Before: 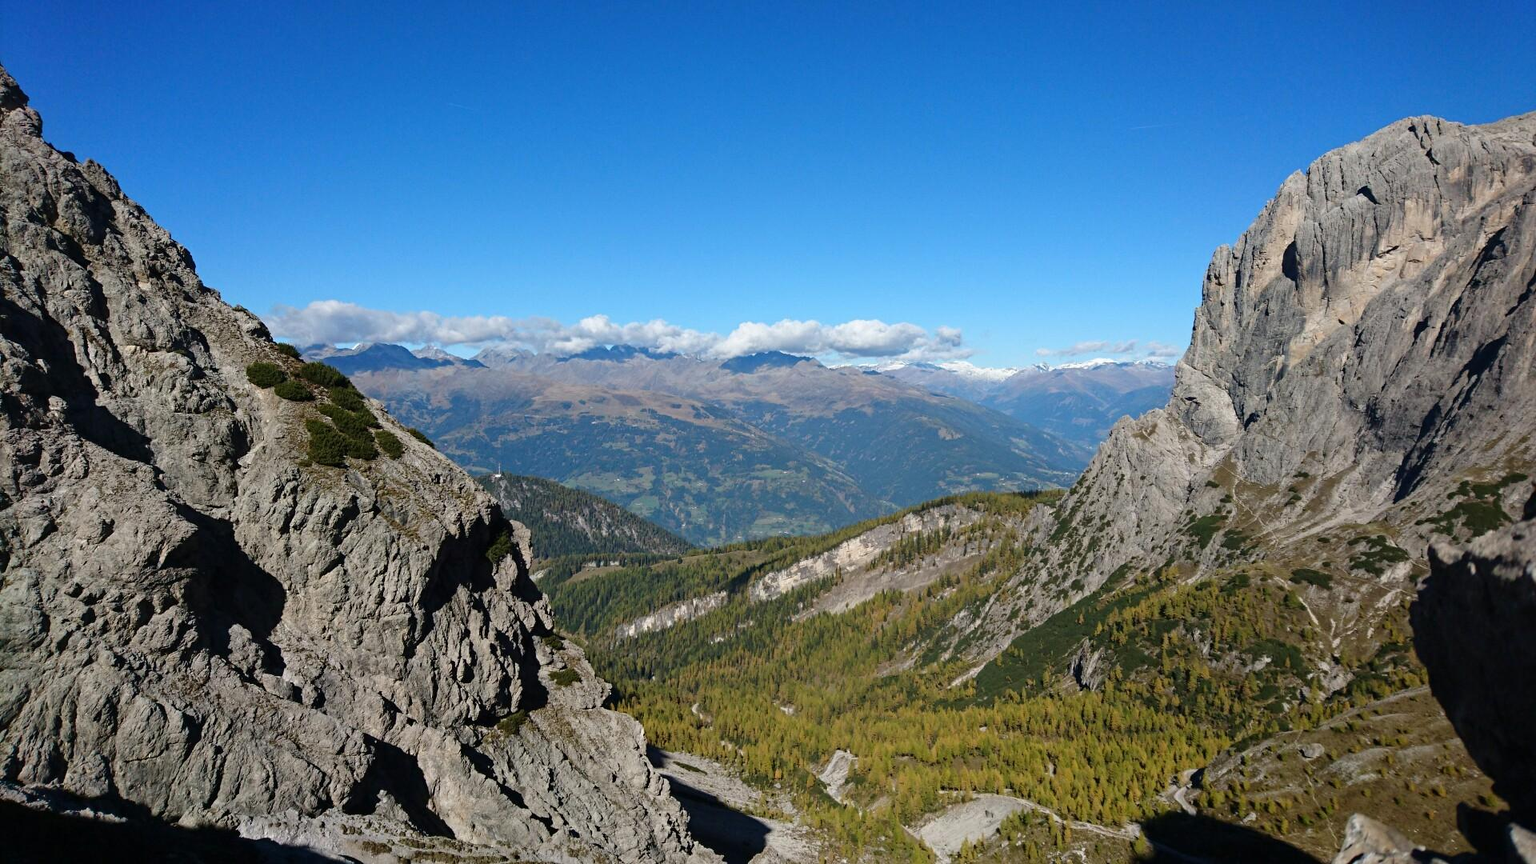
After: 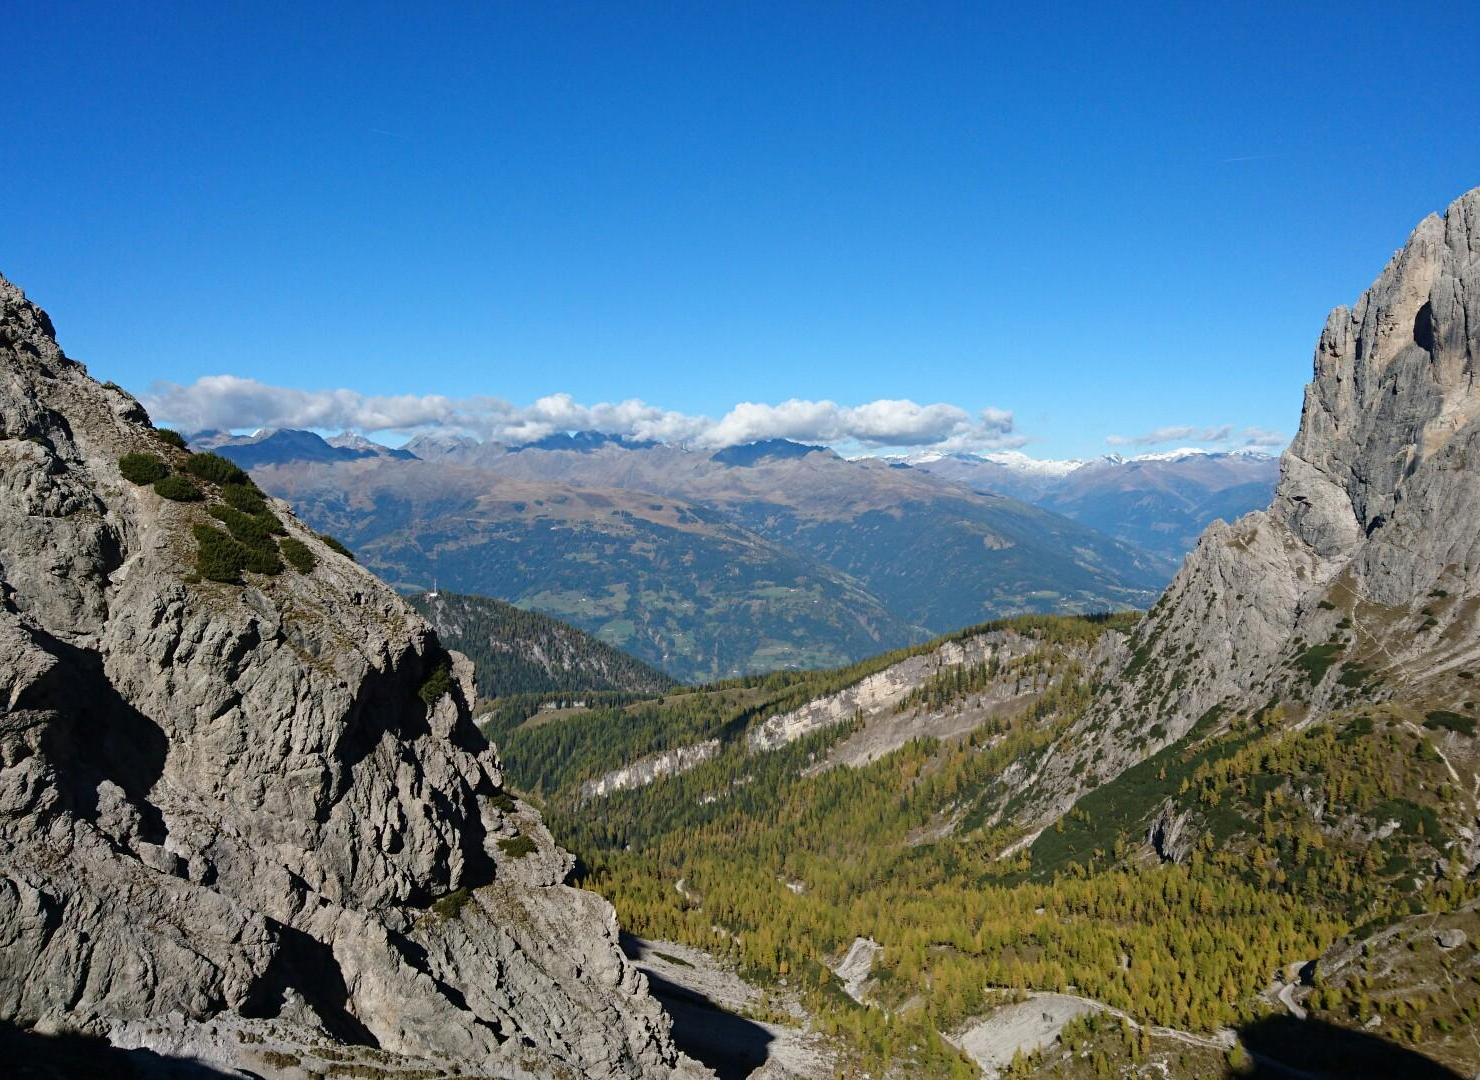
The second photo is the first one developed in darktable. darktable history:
crop: left 9.882%, right 12.843%
